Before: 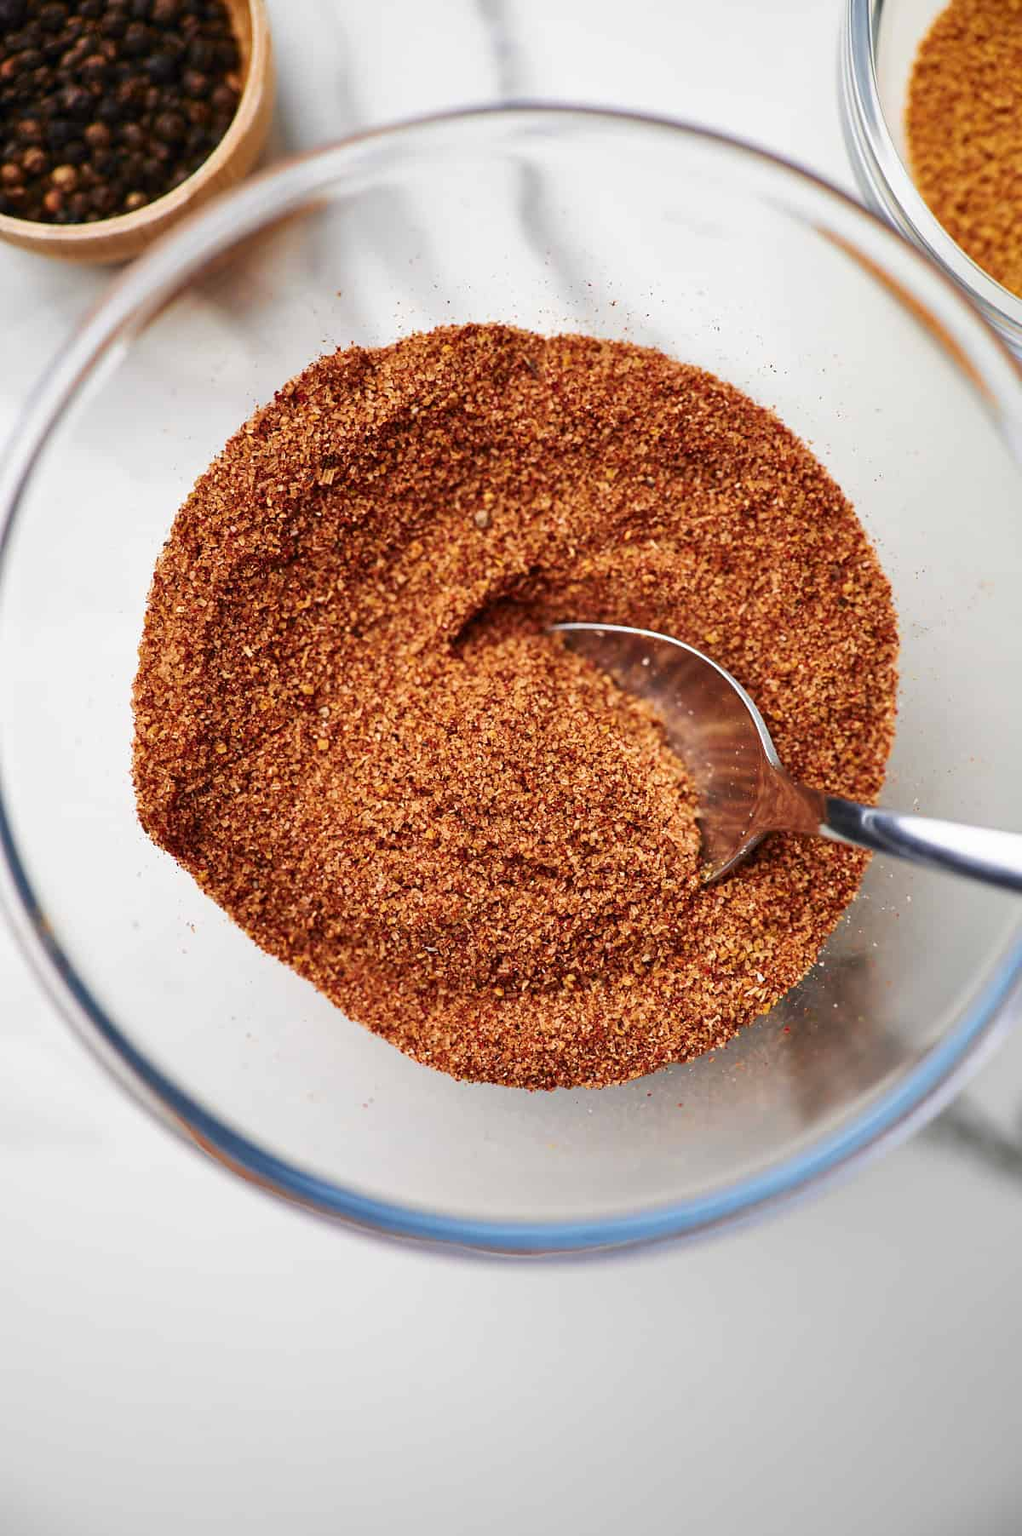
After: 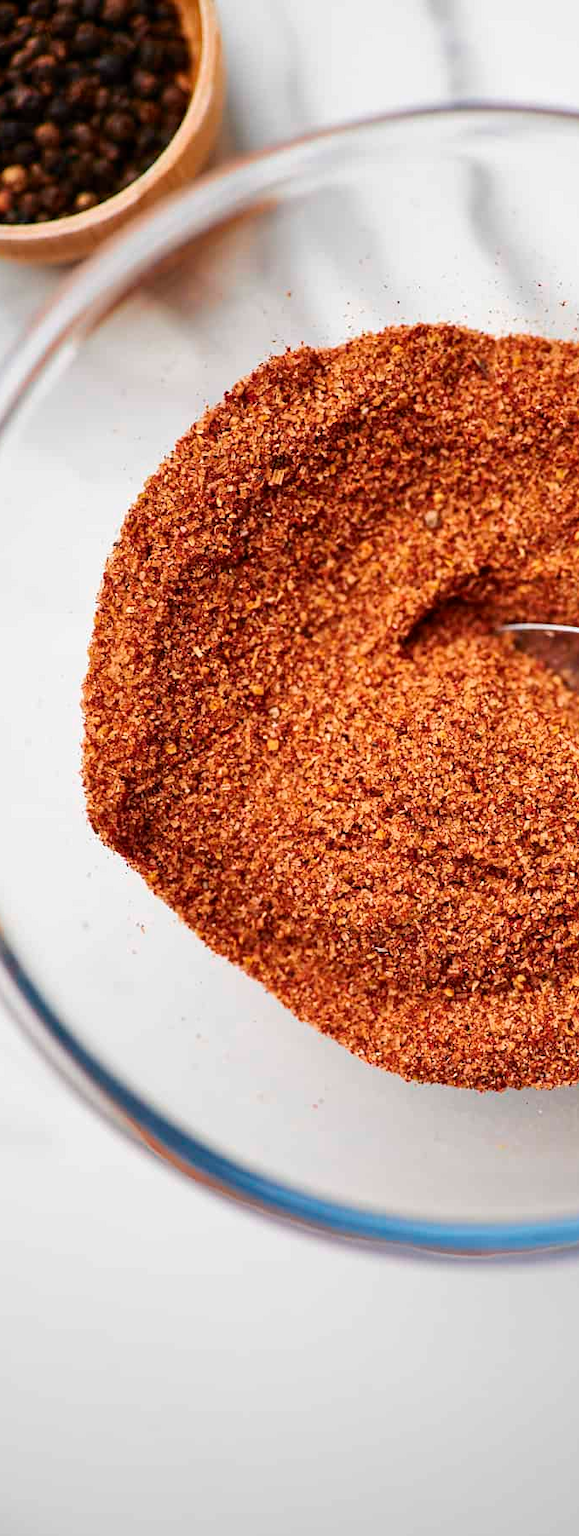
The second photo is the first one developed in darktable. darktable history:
crop: left 4.919%, right 38.369%
